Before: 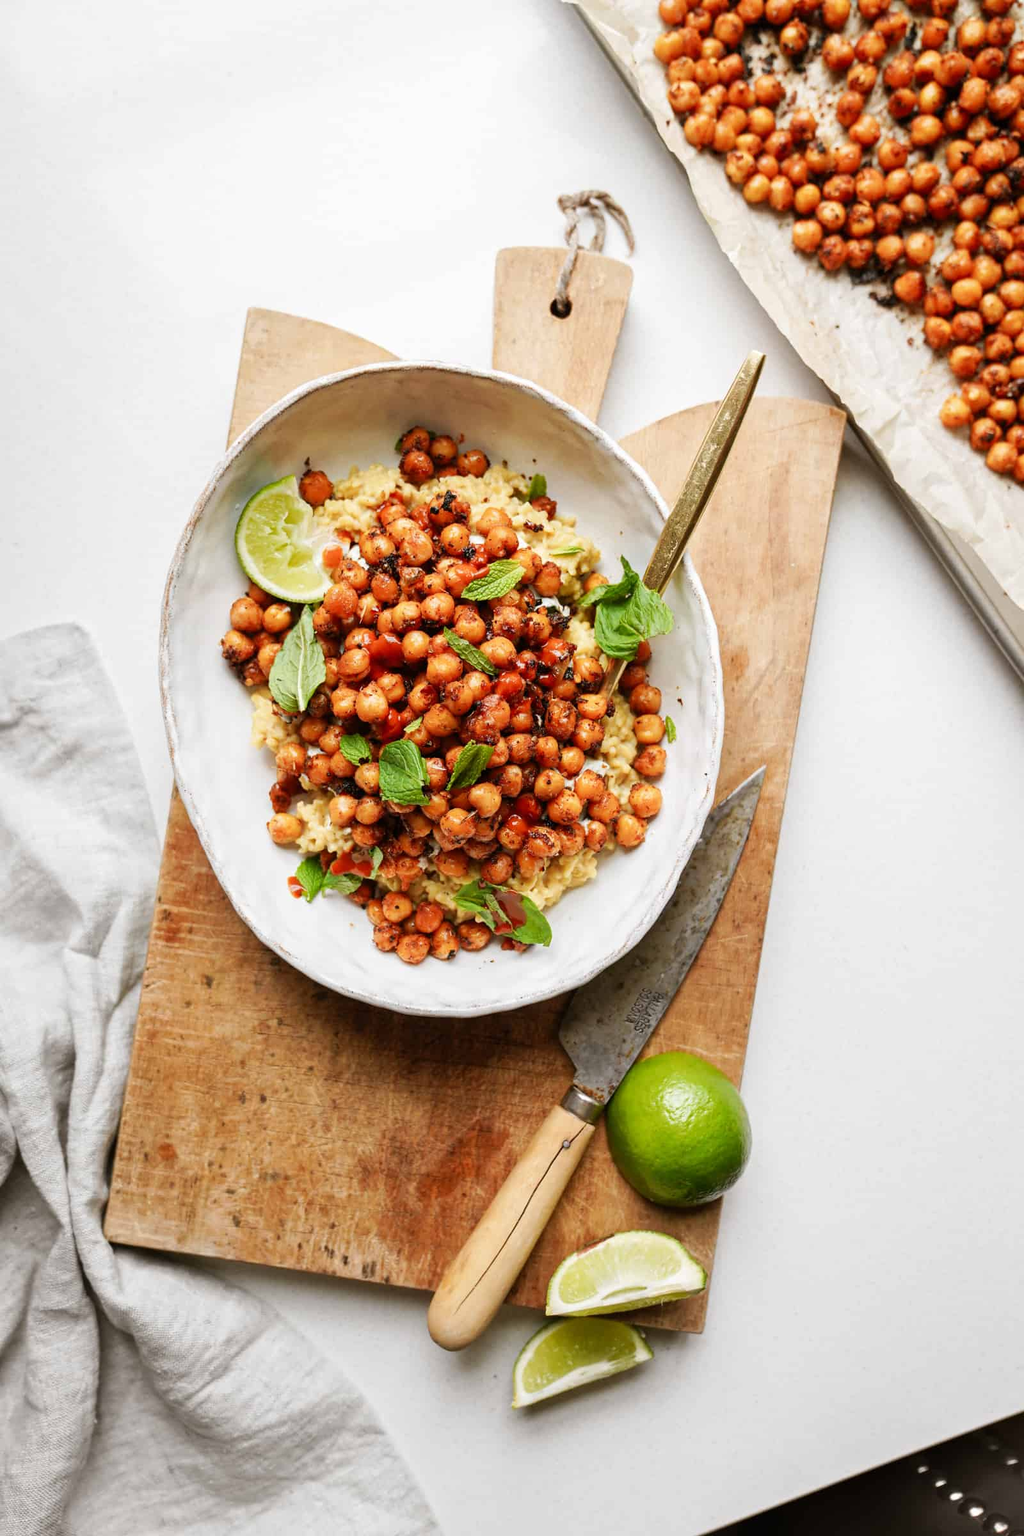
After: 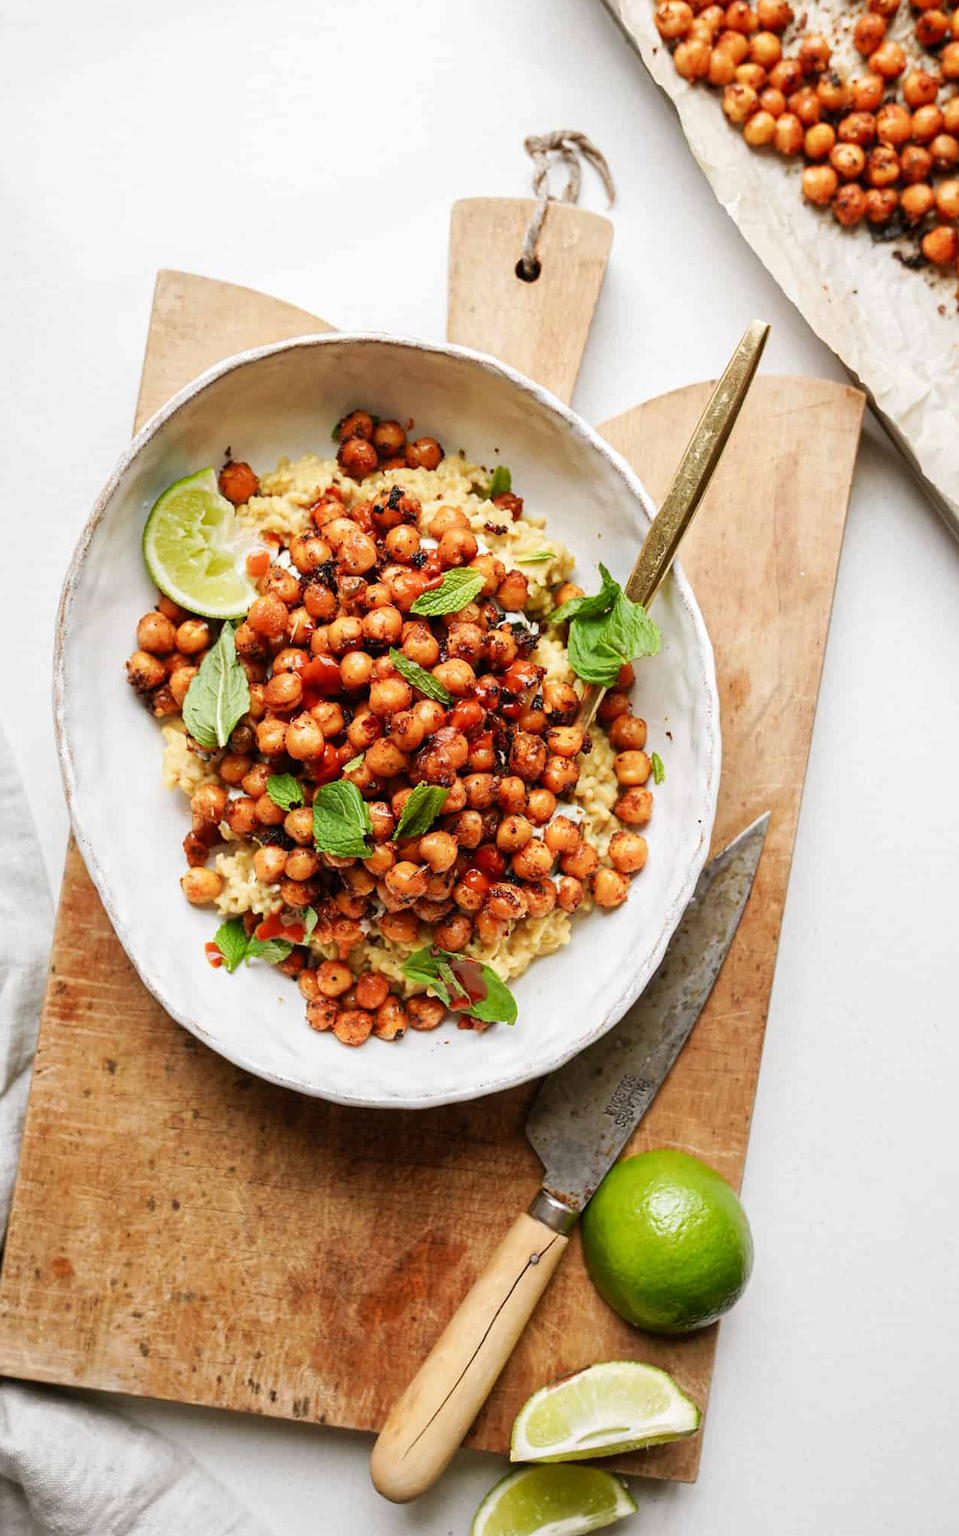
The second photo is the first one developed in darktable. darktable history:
crop: left 11.194%, top 5.22%, right 9.563%, bottom 10.207%
